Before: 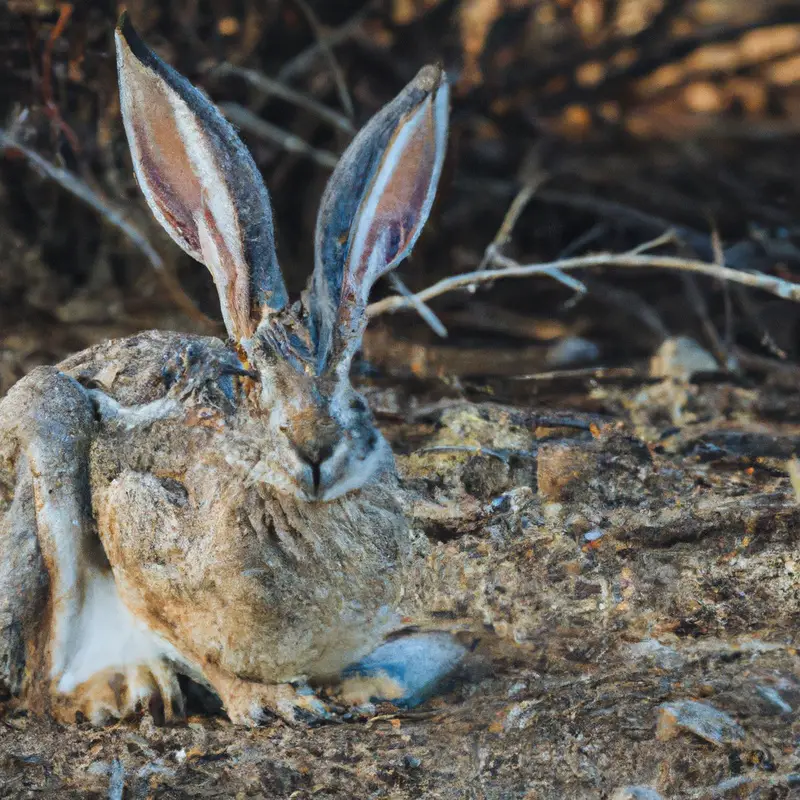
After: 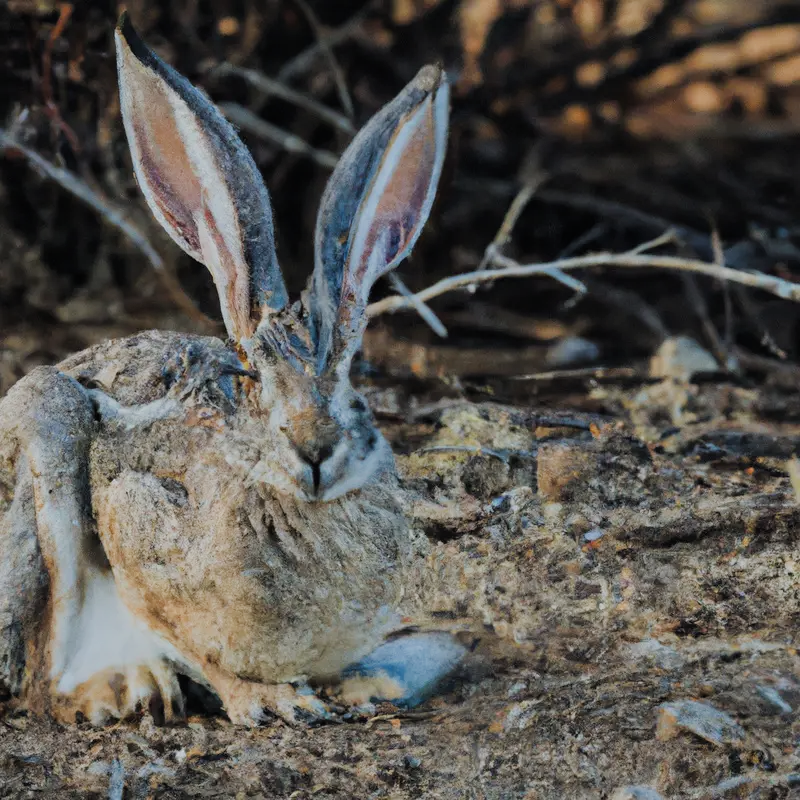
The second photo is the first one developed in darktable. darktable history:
filmic rgb: black relative exposure -7.65 EV, white relative exposure 4.56 EV, hardness 3.61
contrast brightness saturation: saturation -0.061
exposure: exposure -0.06 EV, compensate highlight preservation false
